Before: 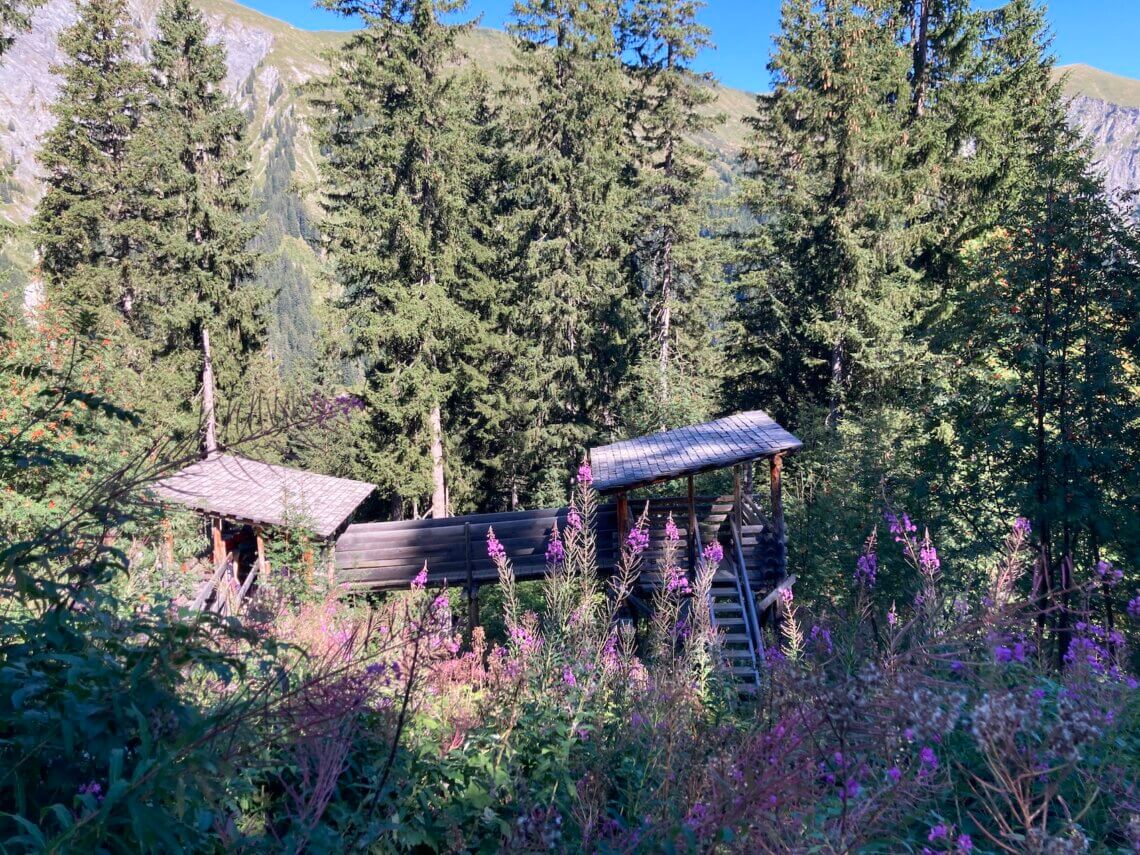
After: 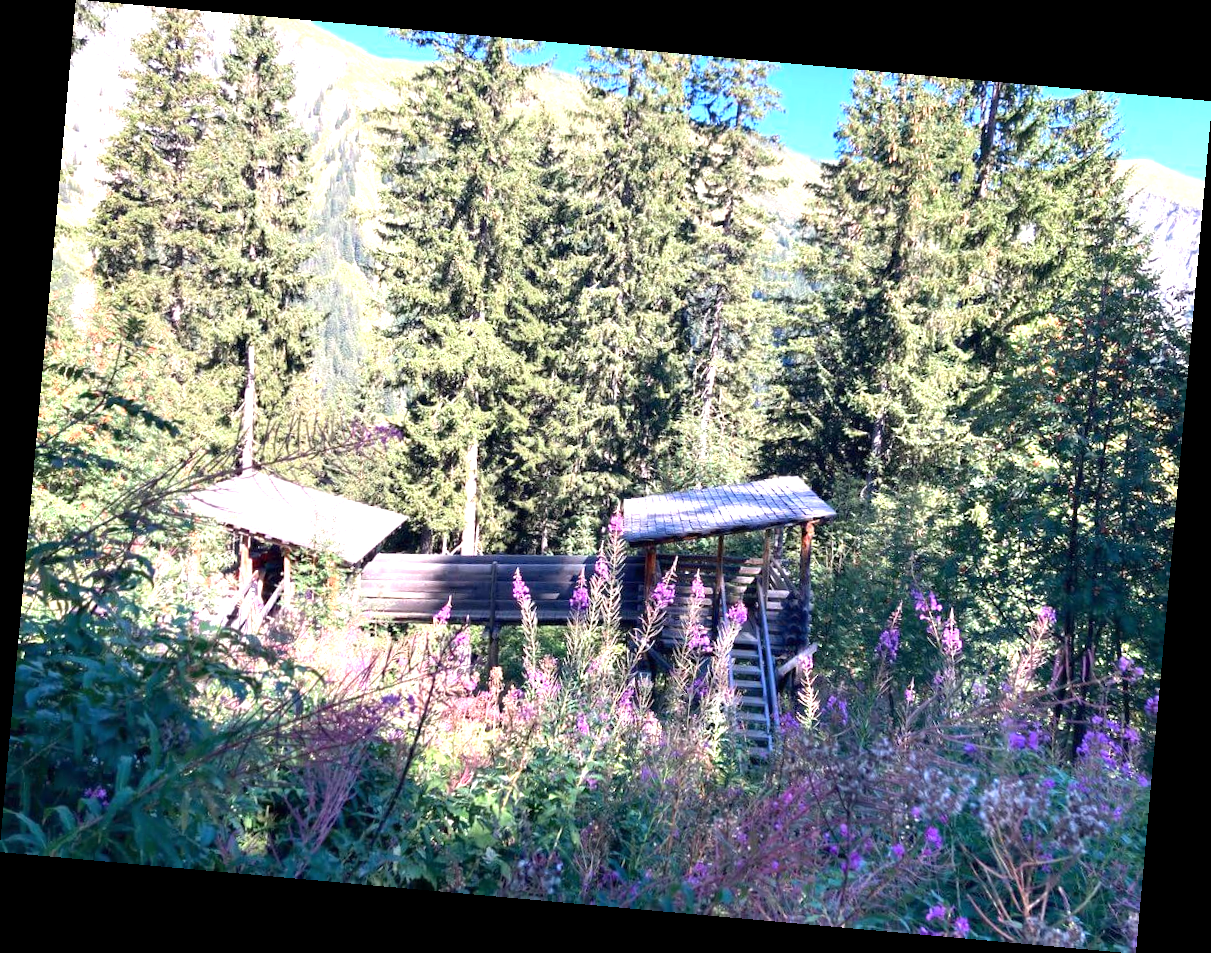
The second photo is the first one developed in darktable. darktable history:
exposure: exposure 1.137 EV, compensate highlight preservation false
rotate and perspective: rotation 5.12°, automatic cropping off
color balance rgb: linear chroma grading › global chroma 1.5%, linear chroma grading › mid-tones -1%, perceptual saturation grading › global saturation -3%, perceptual saturation grading › shadows -2%
